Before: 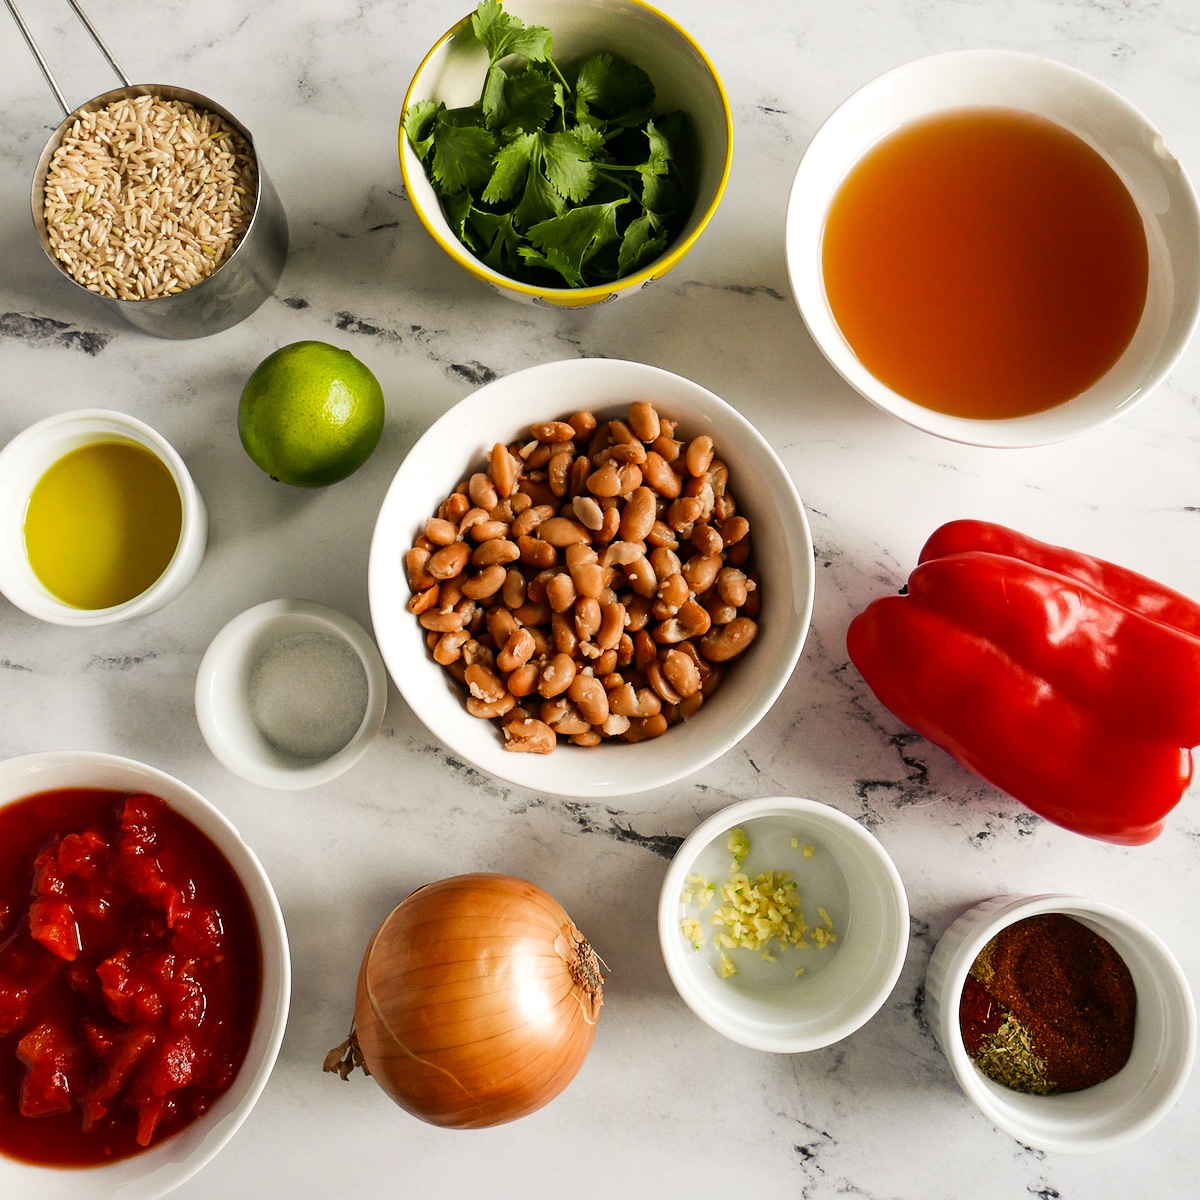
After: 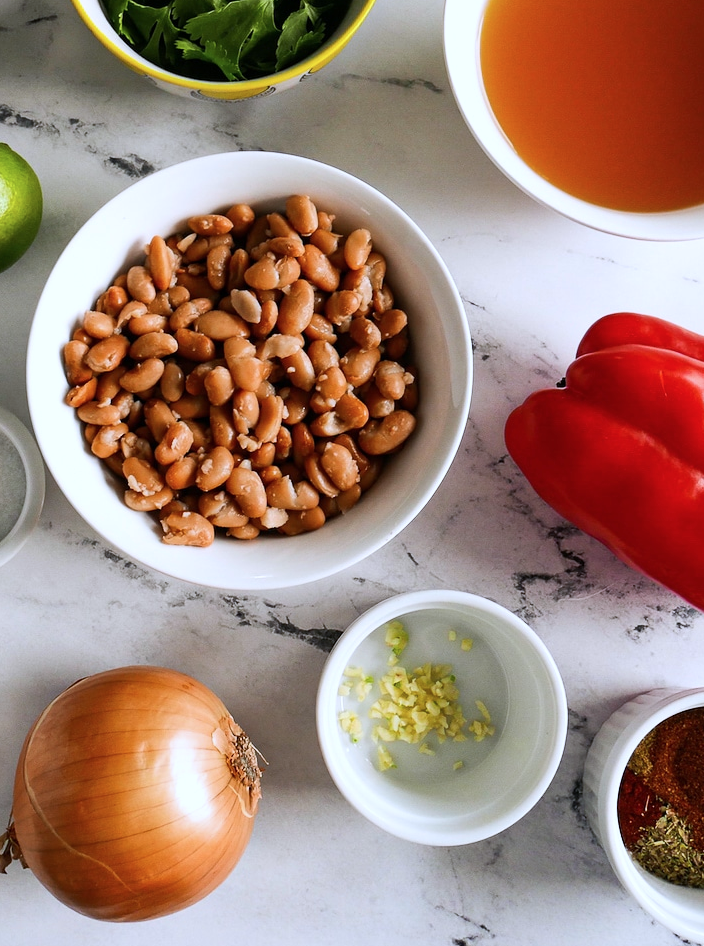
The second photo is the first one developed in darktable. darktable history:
color calibration: gray › normalize channels true, illuminant as shot in camera, x 0.37, y 0.382, temperature 4320.76 K, gamut compression 0.018
crop and rotate: left 28.515%, top 17.309%, right 12.764%, bottom 3.825%
